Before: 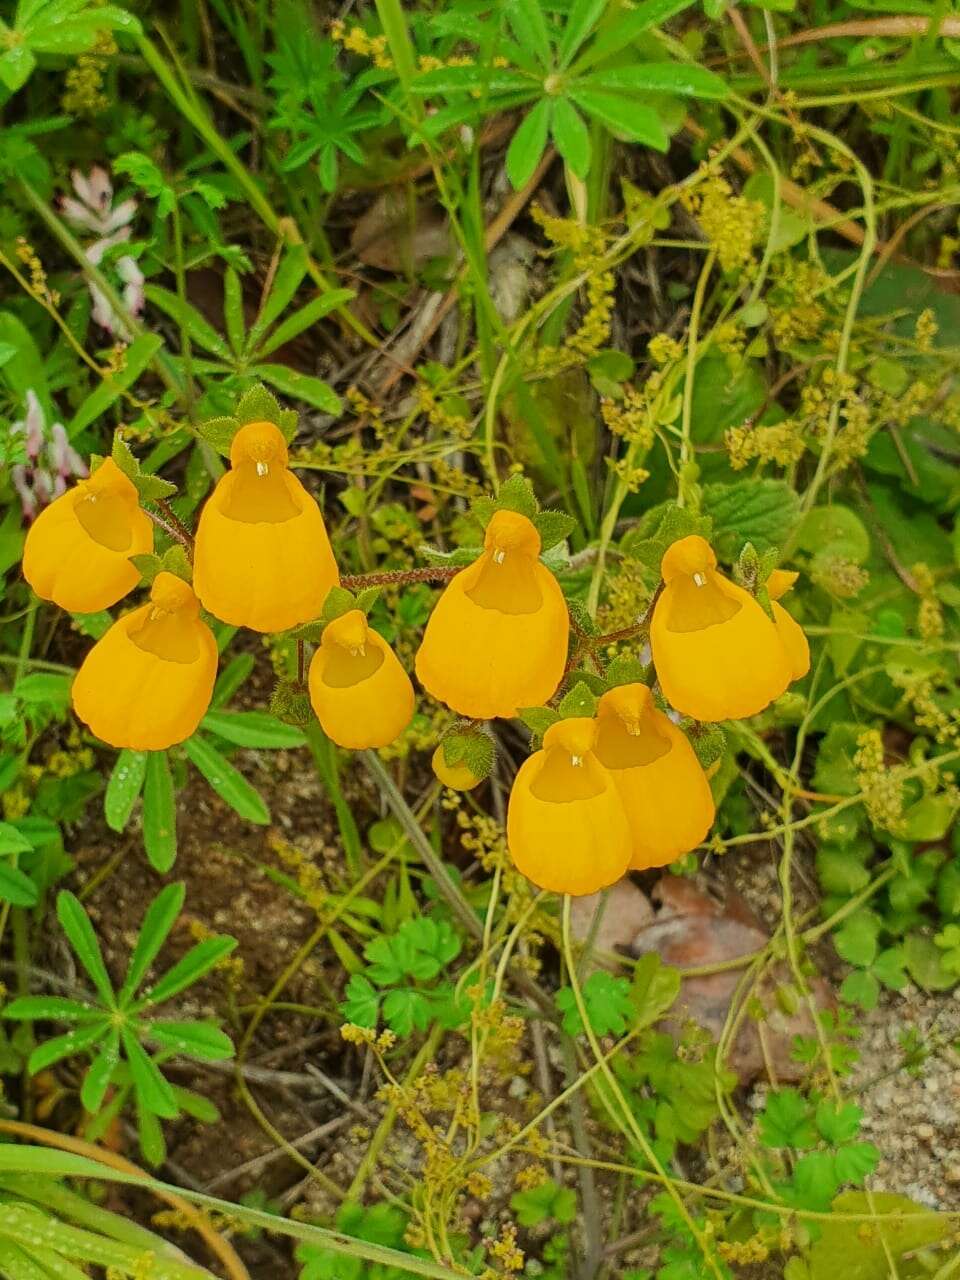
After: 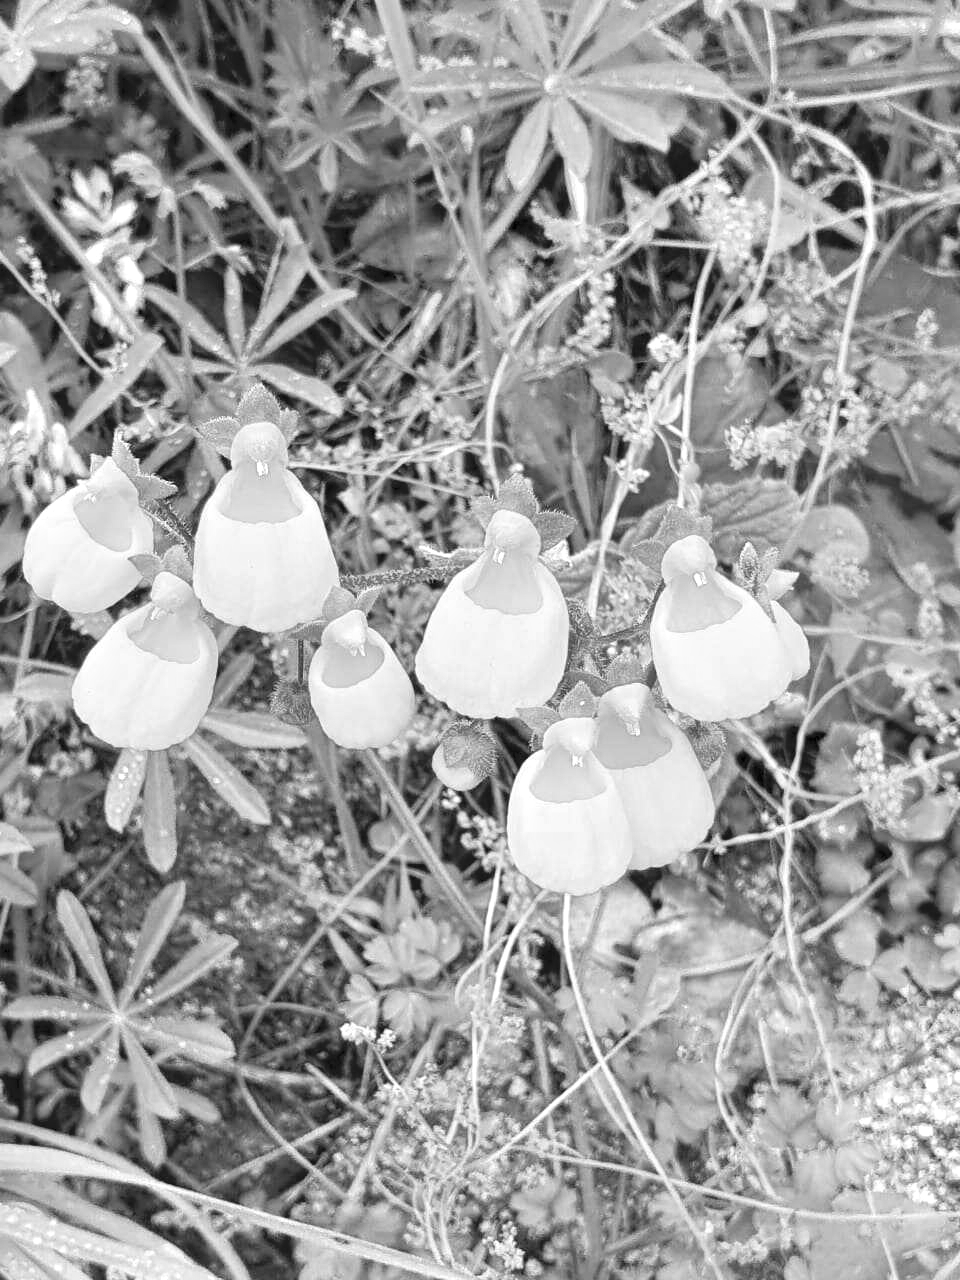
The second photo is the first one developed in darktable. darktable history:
tone curve: curves: ch0 [(0, 0) (0.003, 0.004) (0.011, 0.005) (0.025, 0.014) (0.044, 0.037) (0.069, 0.059) (0.1, 0.096) (0.136, 0.116) (0.177, 0.133) (0.224, 0.177) (0.277, 0.255) (0.335, 0.319) (0.399, 0.385) (0.468, 0.457) (0.543, 0.545) (0.623, 0.621) (0.709, 0.705) (0.801, 0.801) (0.898, 0.901) (1, 1)], preserve colors none
color balance rgb: perceptual saturation grading › global saturation 20%, perceptual saturation grading › highlights -25%, perceptual saturation grading › shadows 50%
exposure: black level correction 0.001, exposure 1.646 EV, compensate exposure bias true, compensate highlight preservation false
monochrome: a 14.95, b -89.96
